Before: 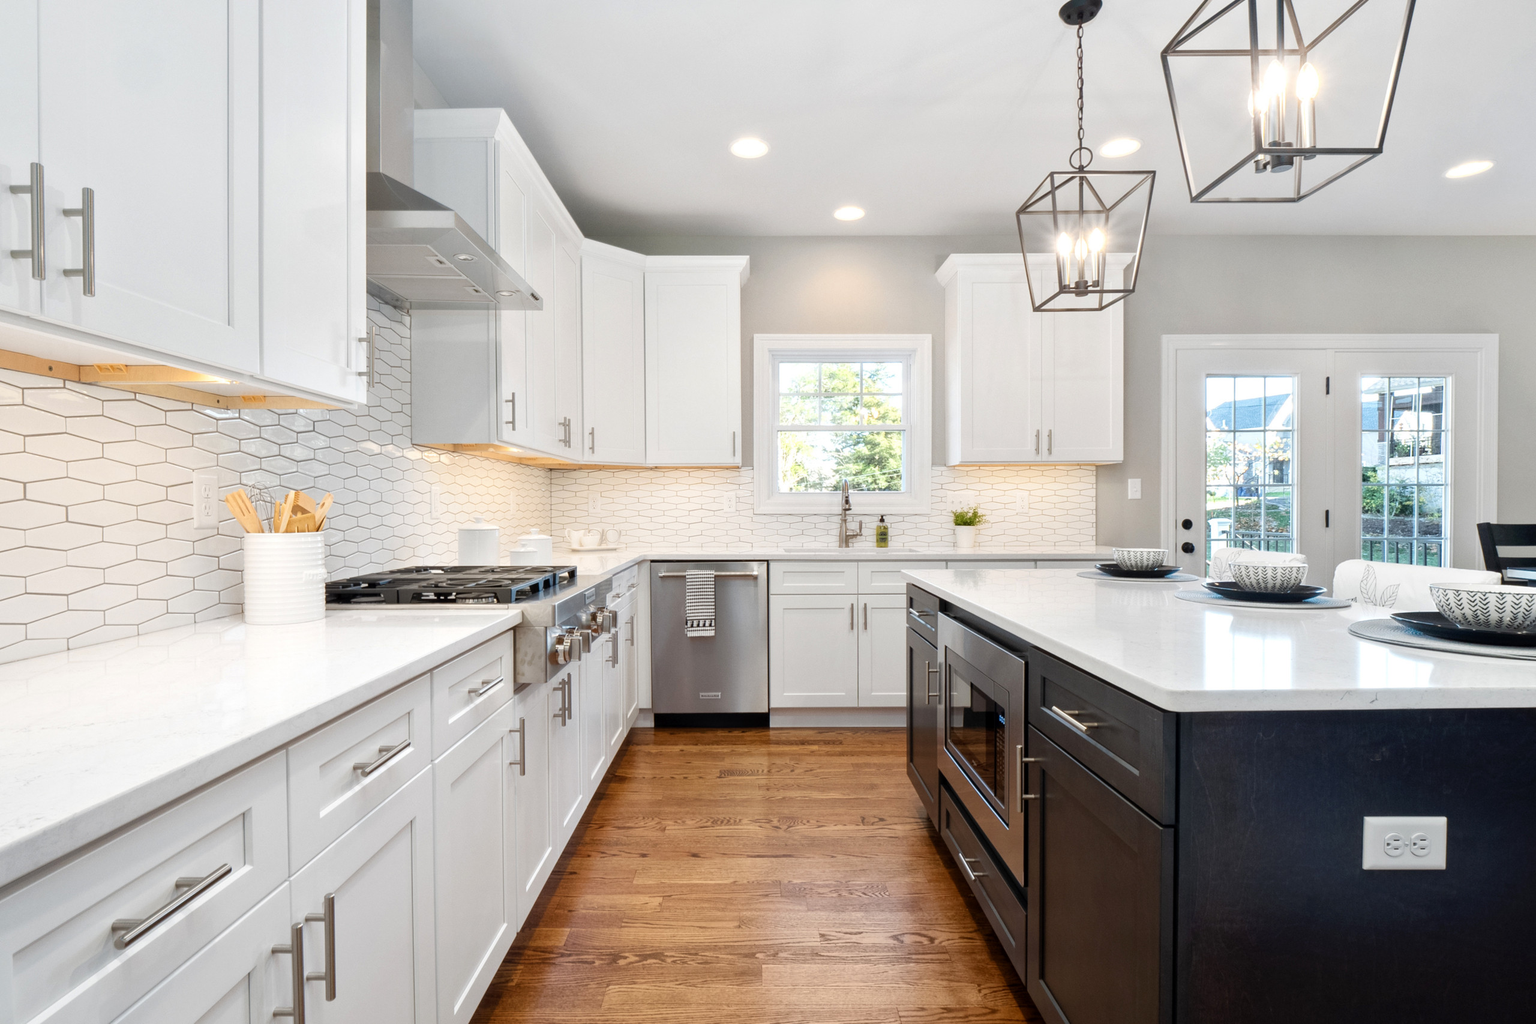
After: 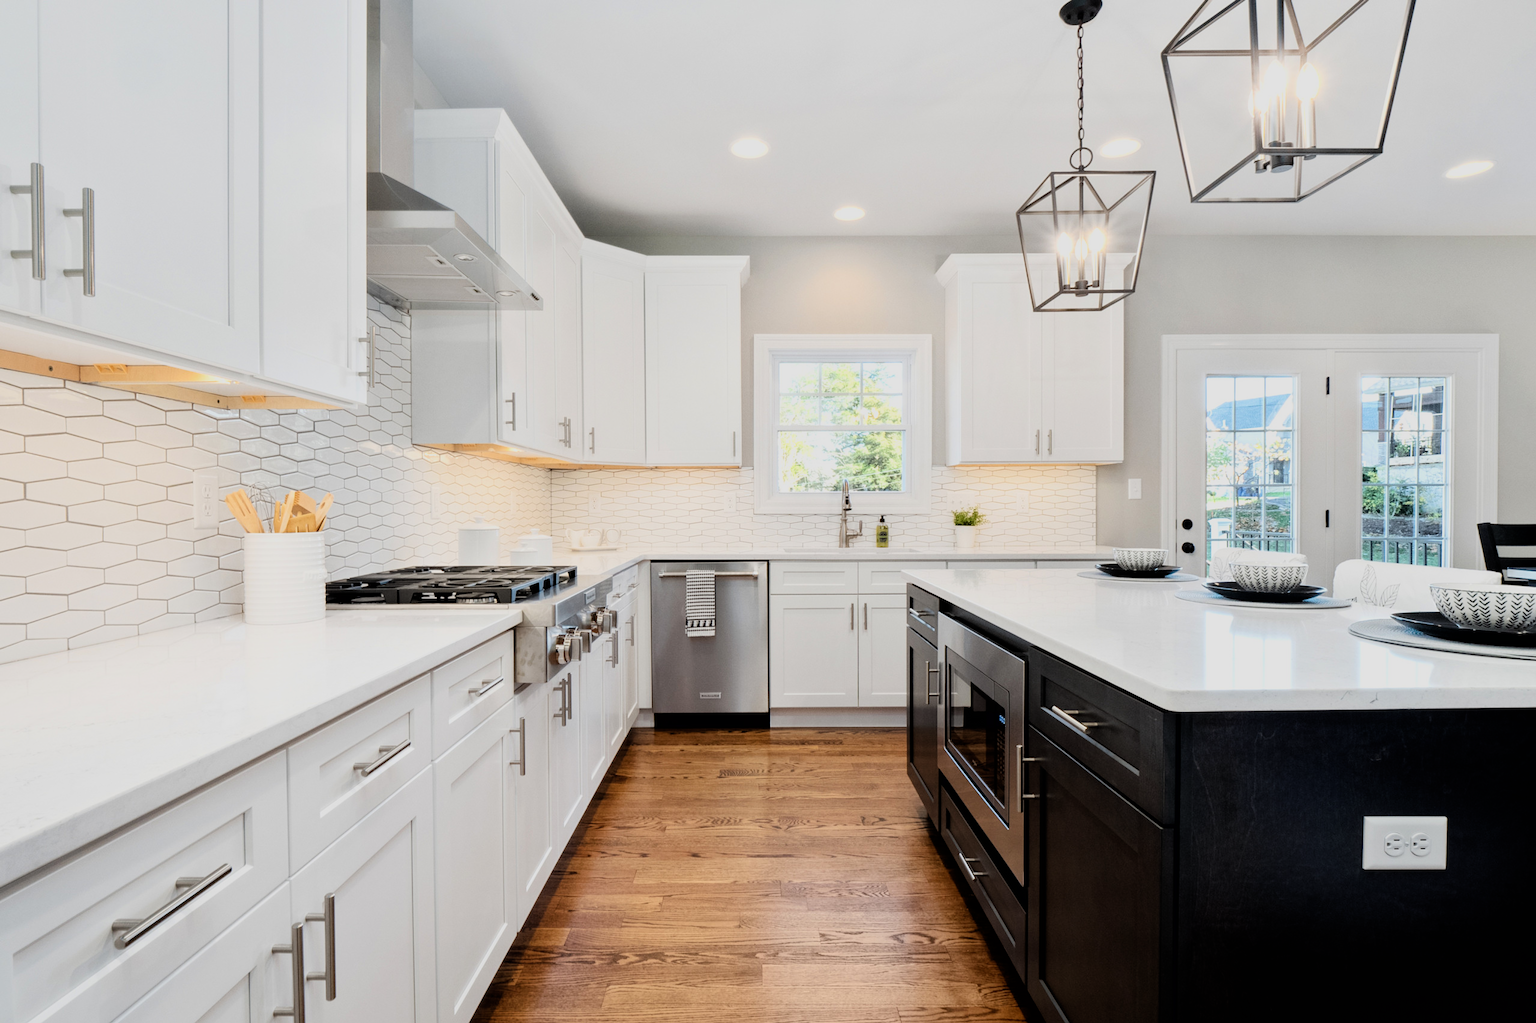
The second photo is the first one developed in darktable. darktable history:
filmic rgb: black relative exposure -7.49 EV, white relative exposure 5 EV, hardness 3.33, contrast 1.301, color science v6 (2022)
